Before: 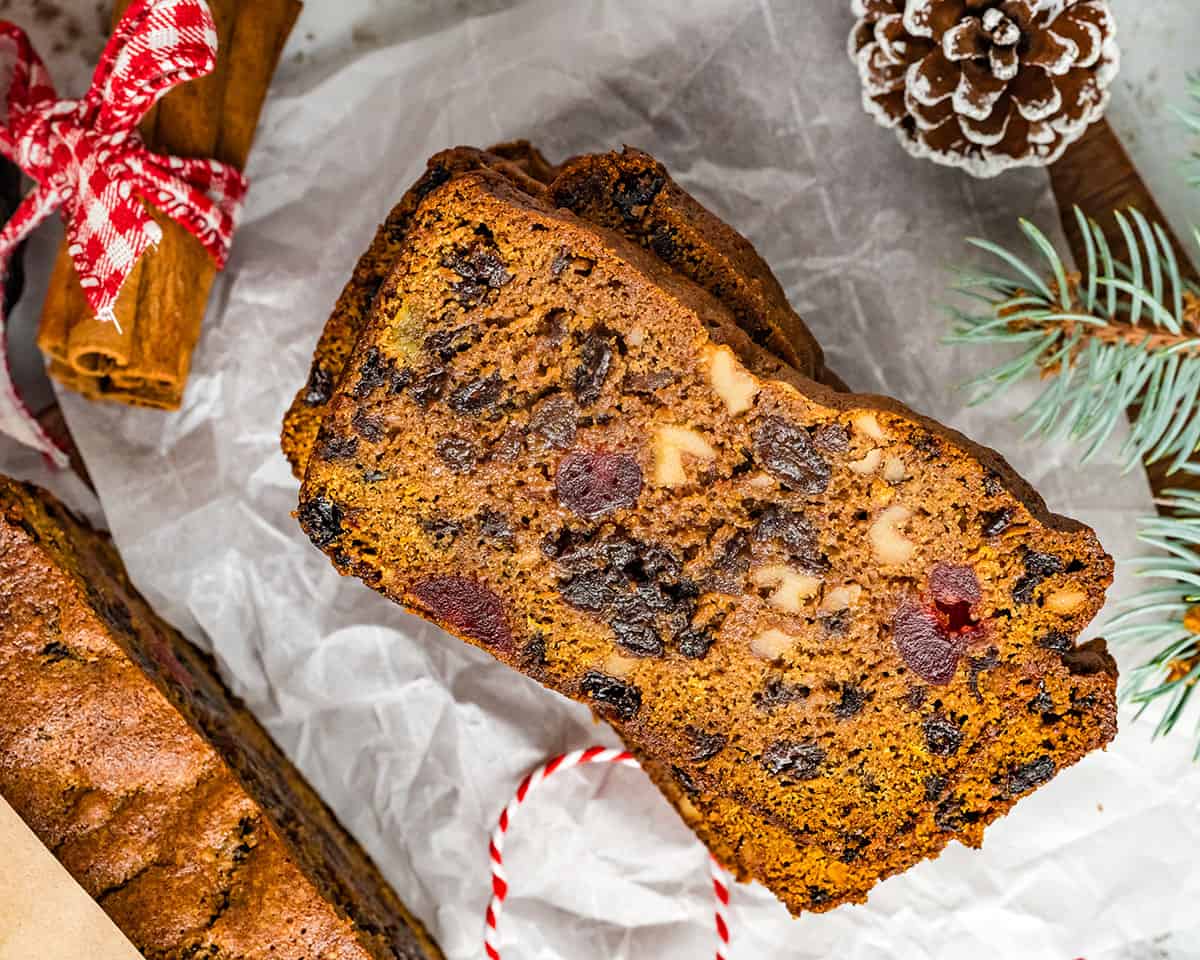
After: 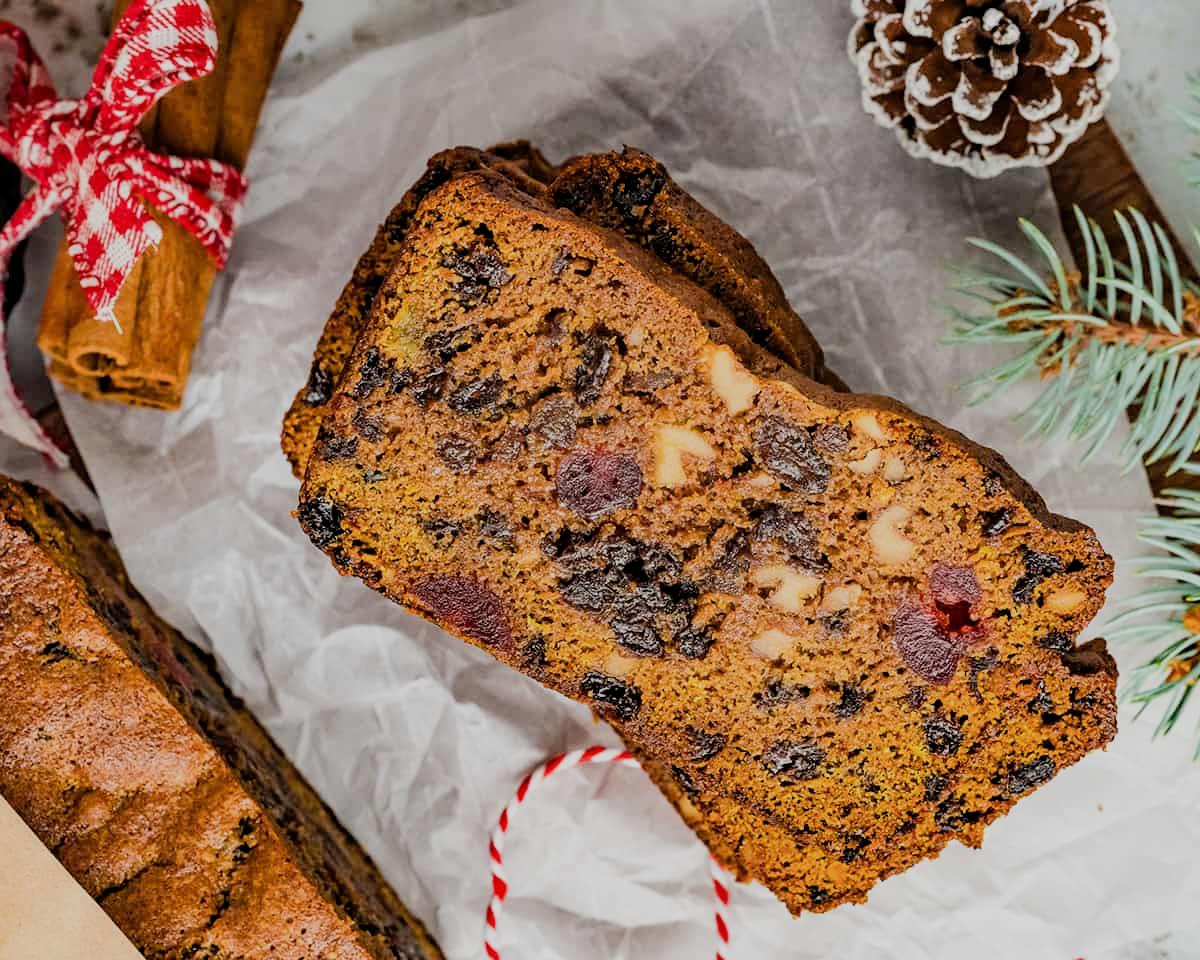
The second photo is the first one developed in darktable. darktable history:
filmic rgb: black relative exposure -7.65 EV, white relative exposure 4.56 EV, hardness 3.61
tone equalizer: edges refinement/feathering 500, mask exposure compensation -1.25 EV, preserve details no
